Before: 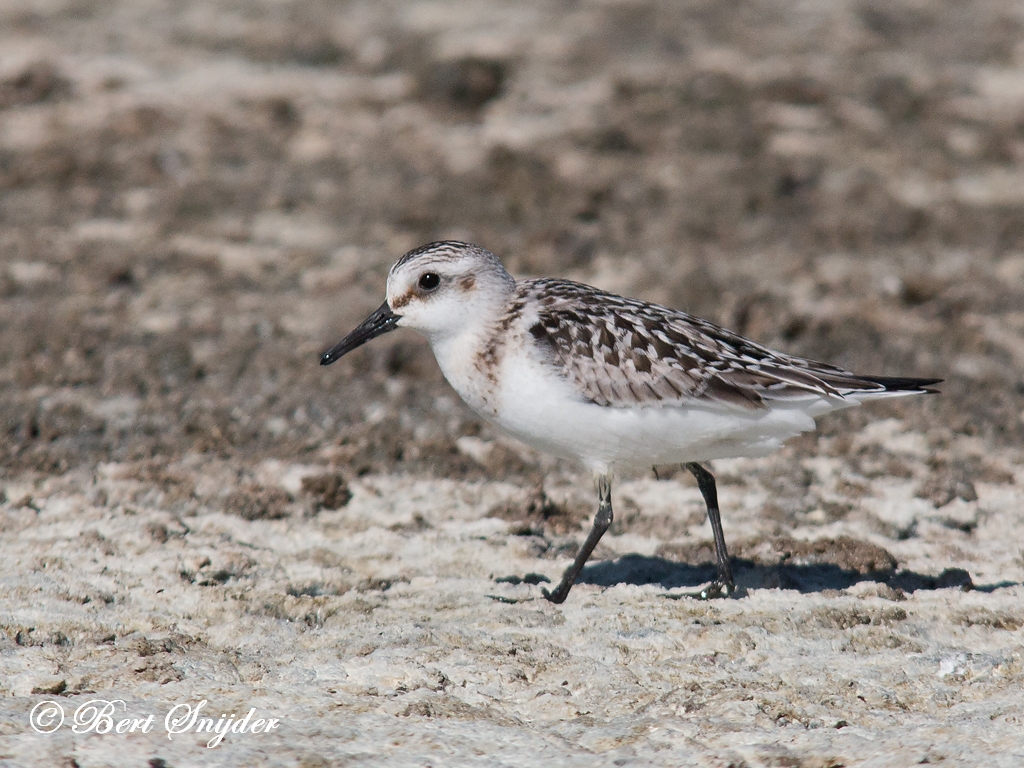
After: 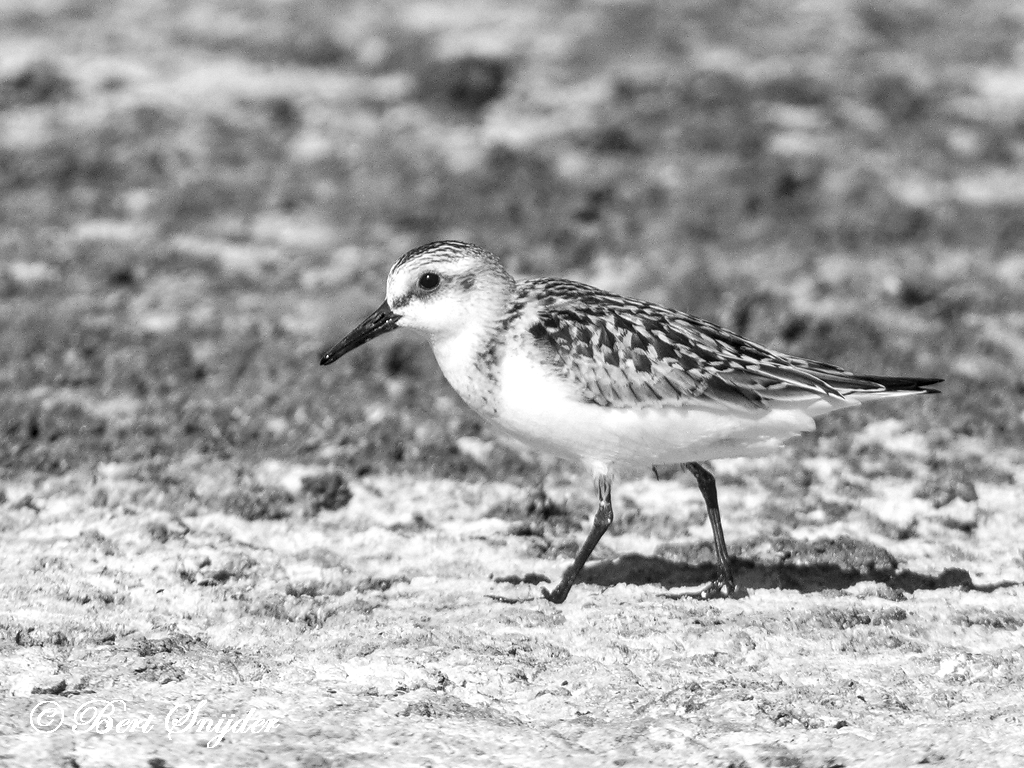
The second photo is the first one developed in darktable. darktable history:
local contrast: on, module defaults
levels: levels [0, 0.43, 0.859]
monochrome: a -3.63, b -0.465
white balance: emerald 1
velvia: on, module defaults
